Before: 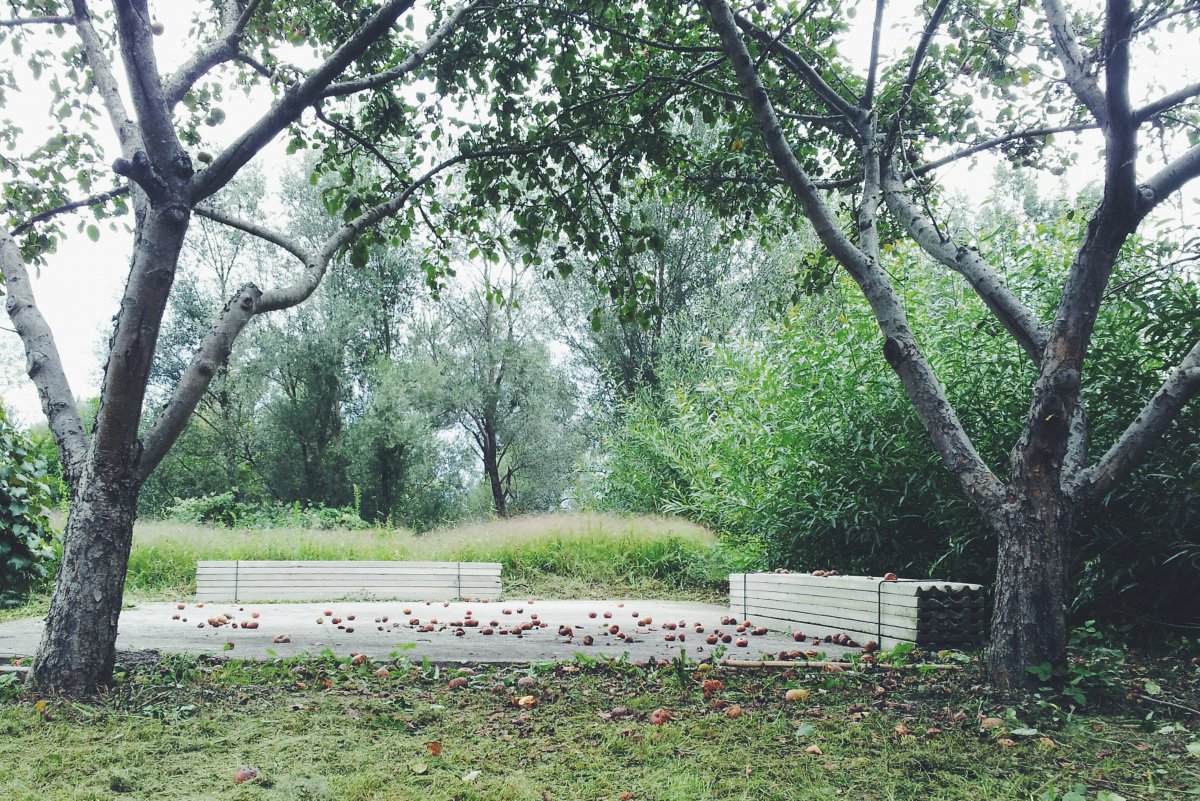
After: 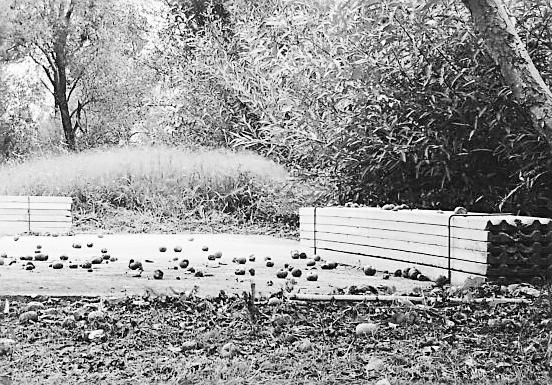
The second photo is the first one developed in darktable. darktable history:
filmic rgb: black relative exposure -5.06 EV, white relative exposure 3.53 EV, threshold 5.97 EV, hardness 3.18, contrast 1.186, highlights saturation mix -49.48%, preserve chrominance RGB euclidean norm (legacy), color science v4 (2020), enable highlight reconstruction true
sharpen: on, module defaults
crop: left 35.905%, top 45.751%, right 18.088%, bottom 6.132%
